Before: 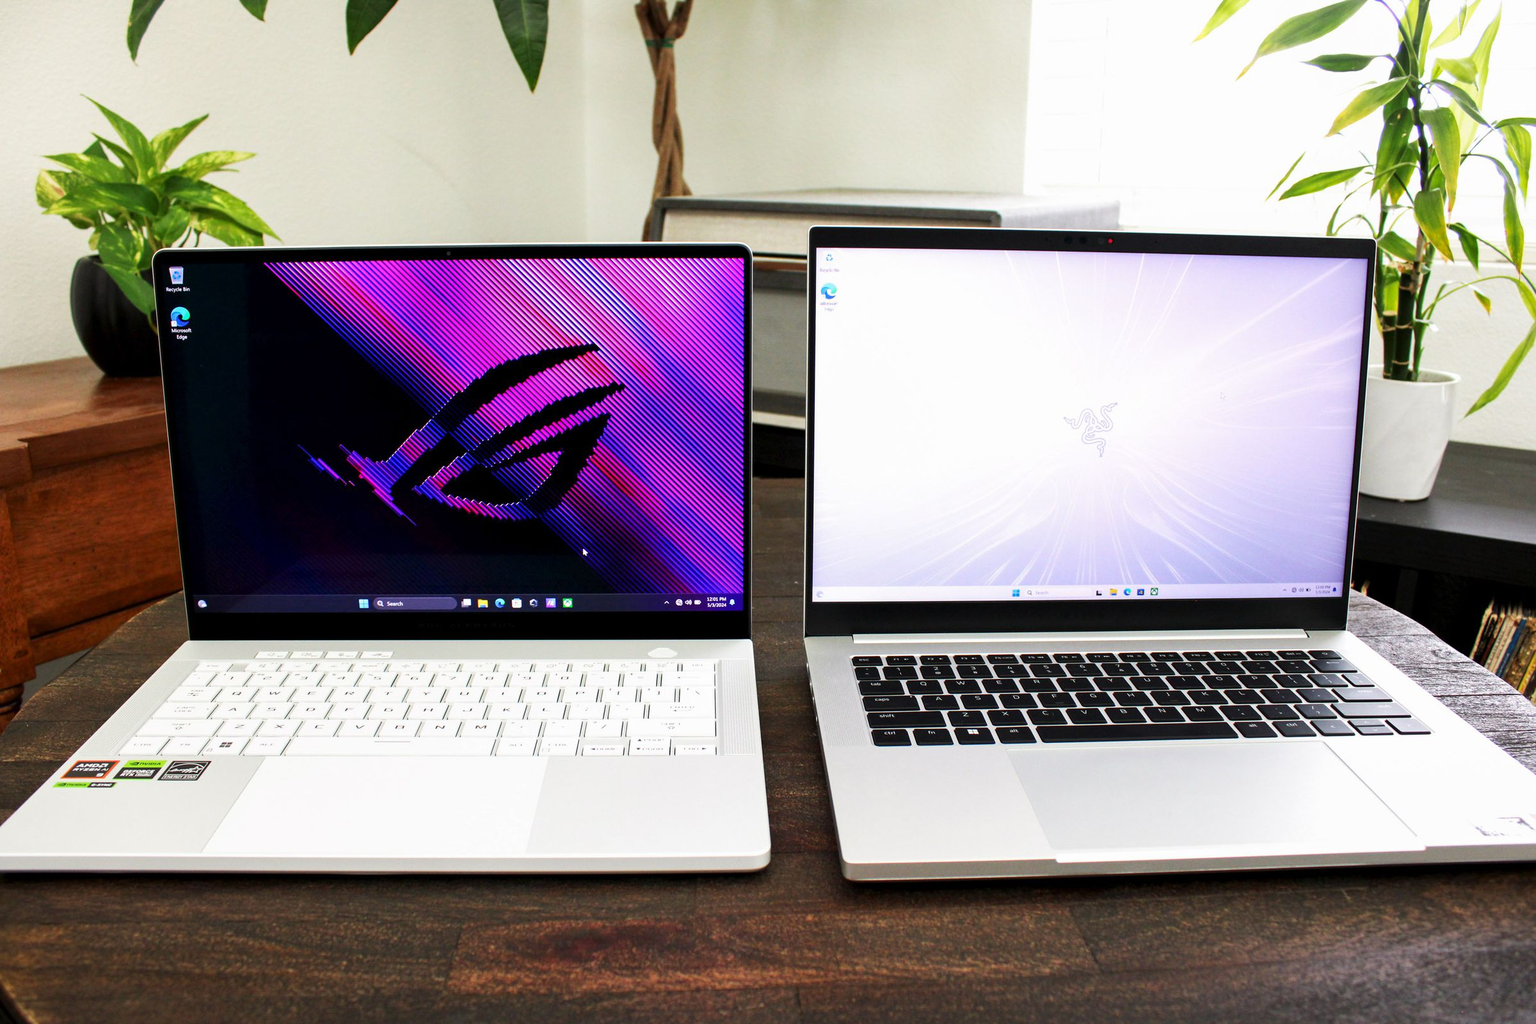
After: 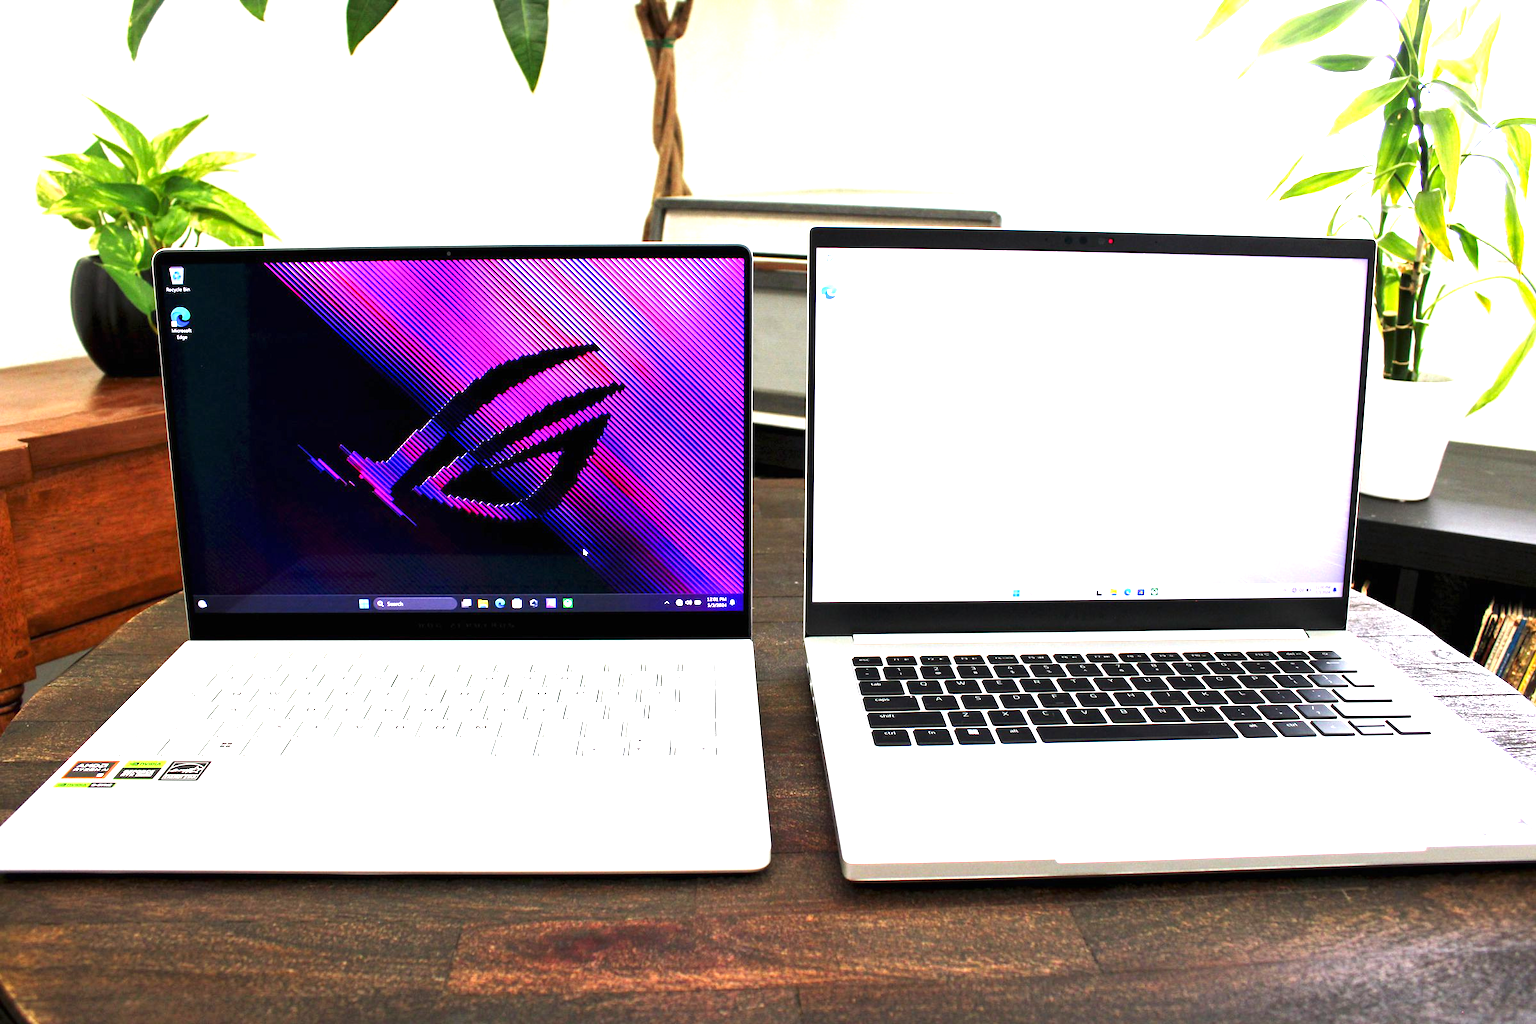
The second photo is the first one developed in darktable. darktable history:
tone equalizer: on, module defaults
exposure: black level correction 0, exposure 1.199 EV, compensate exposure bias true, compensate highlight preservation false
tone curve: curves: ch0 [(0, 0) (0.266, 0.247) (0.741, 0.751) (1, 1)], preserve colors none
